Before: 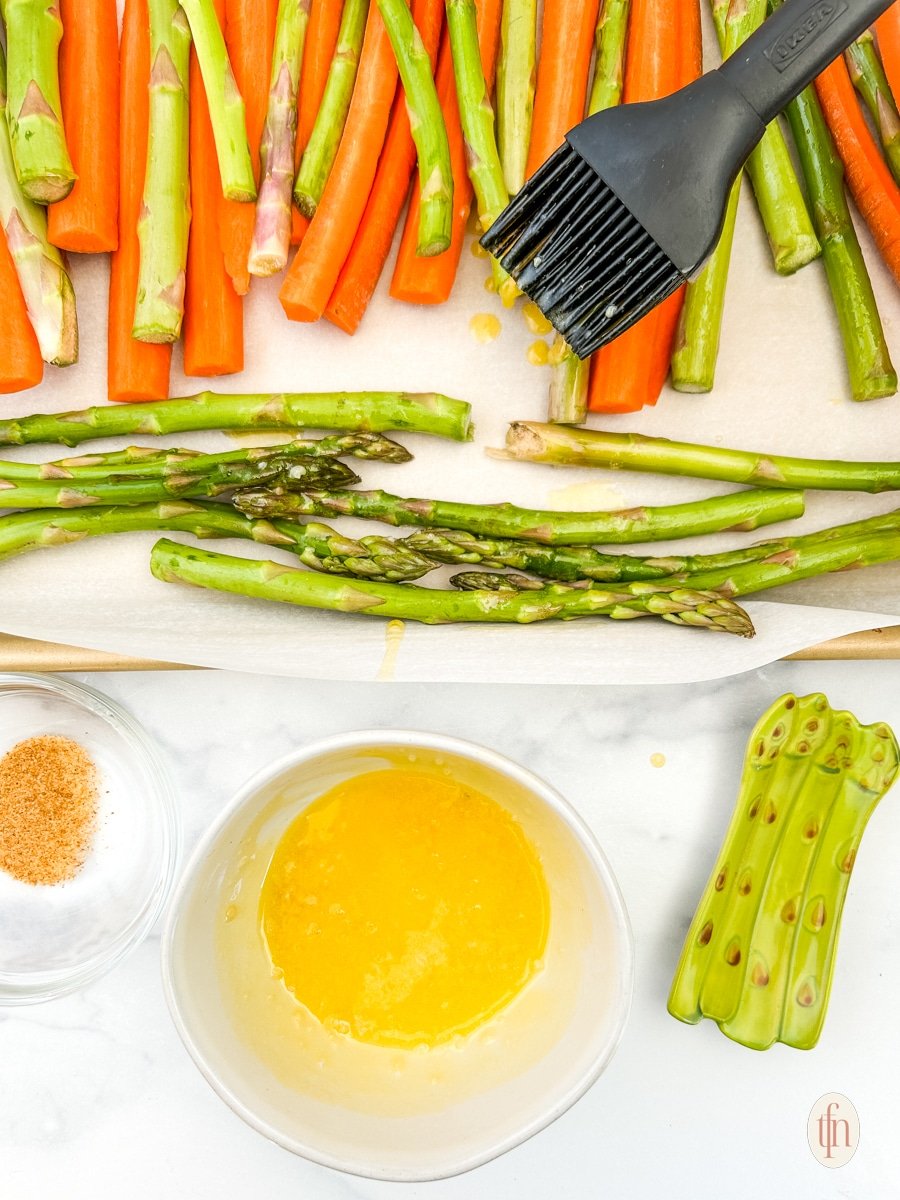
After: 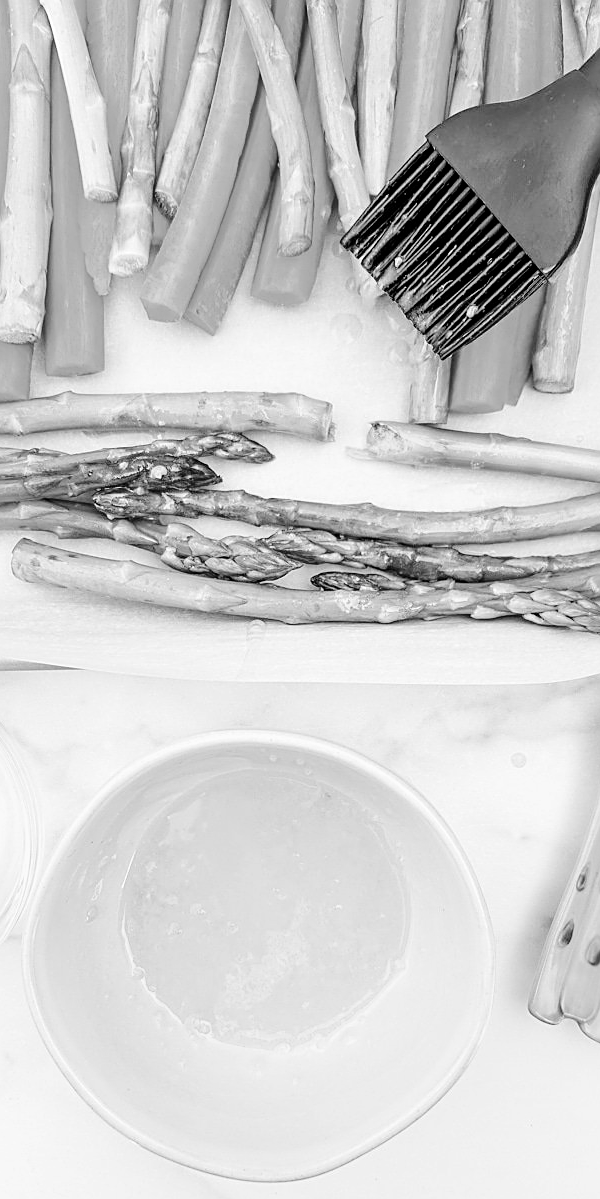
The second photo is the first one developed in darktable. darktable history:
sharpen: on, module defaults
crop and rotate: left 15.546%, right 17.787%
monochrome: a 32, b 64, size 2.3
tone curve: curves: ch0 [(0, 0) (0.003, 0.002) (0.011, 0.007) (0.025, 0.016) (0.044, 0.027) (0.069, 0.045) (0.1, 0.077) (0.136, 0.114) (0.177, 0.166) (0.224, 0.241) (0.277, 0.328) (0.335, 0.413) (0.399, 0.498) (0.468, 0.572) (0.543, 0.638) (0.623, 0.711) (0.709, 0.786) (0.801, 0.853) (0.898, 0.929) (1, 1)], preserve colors none
